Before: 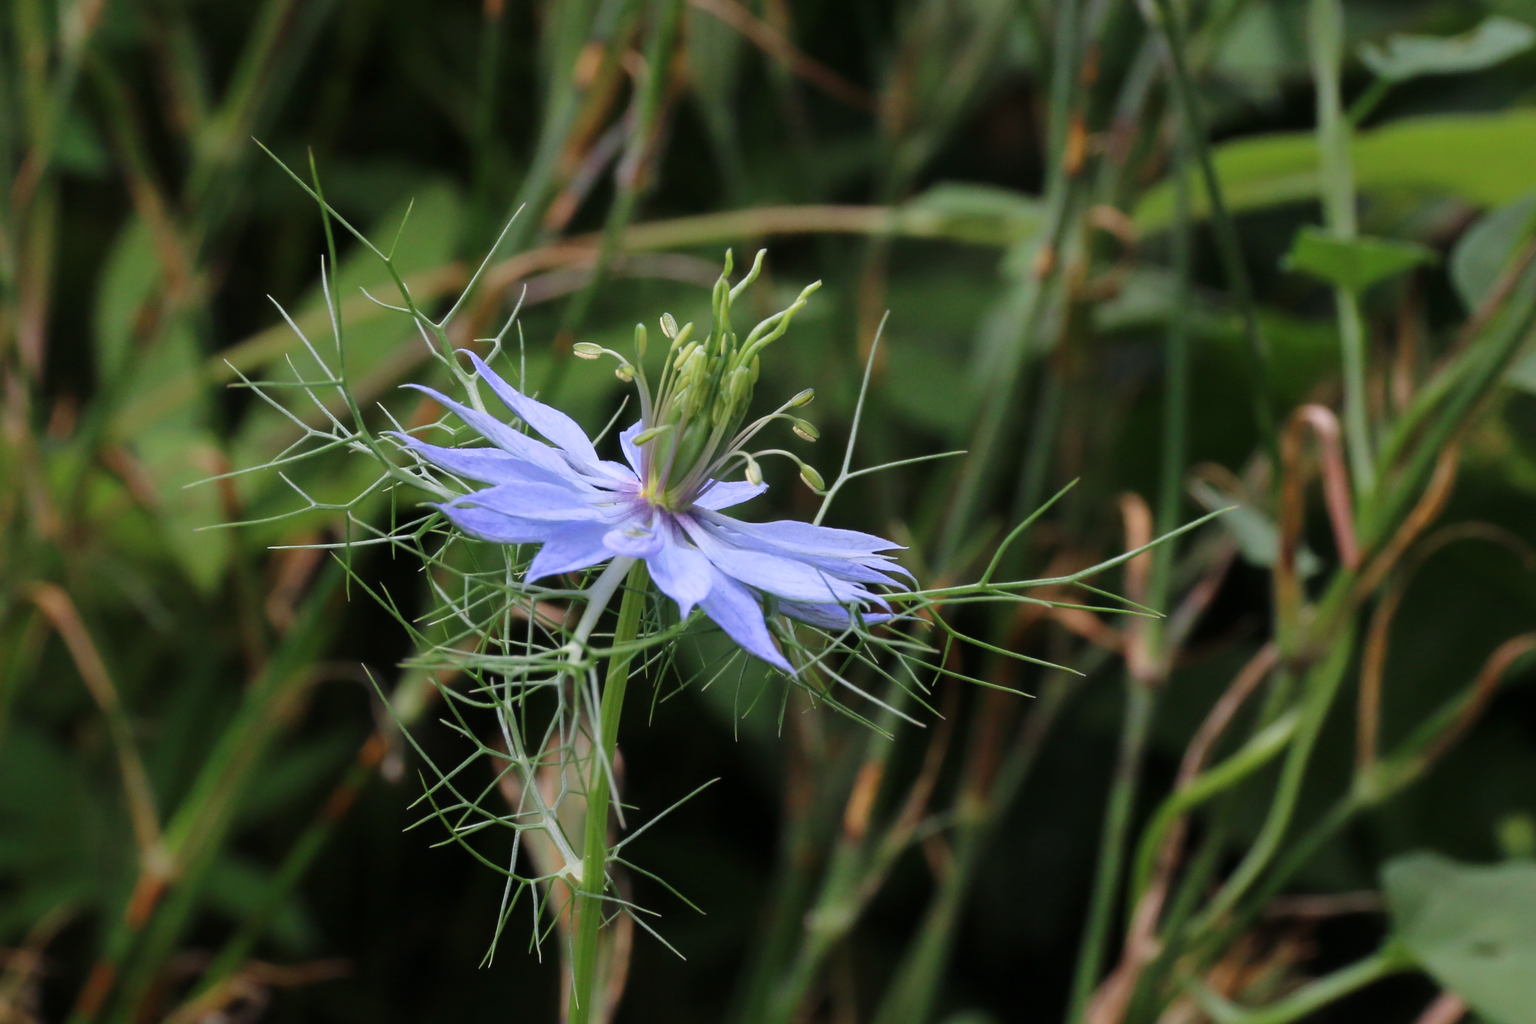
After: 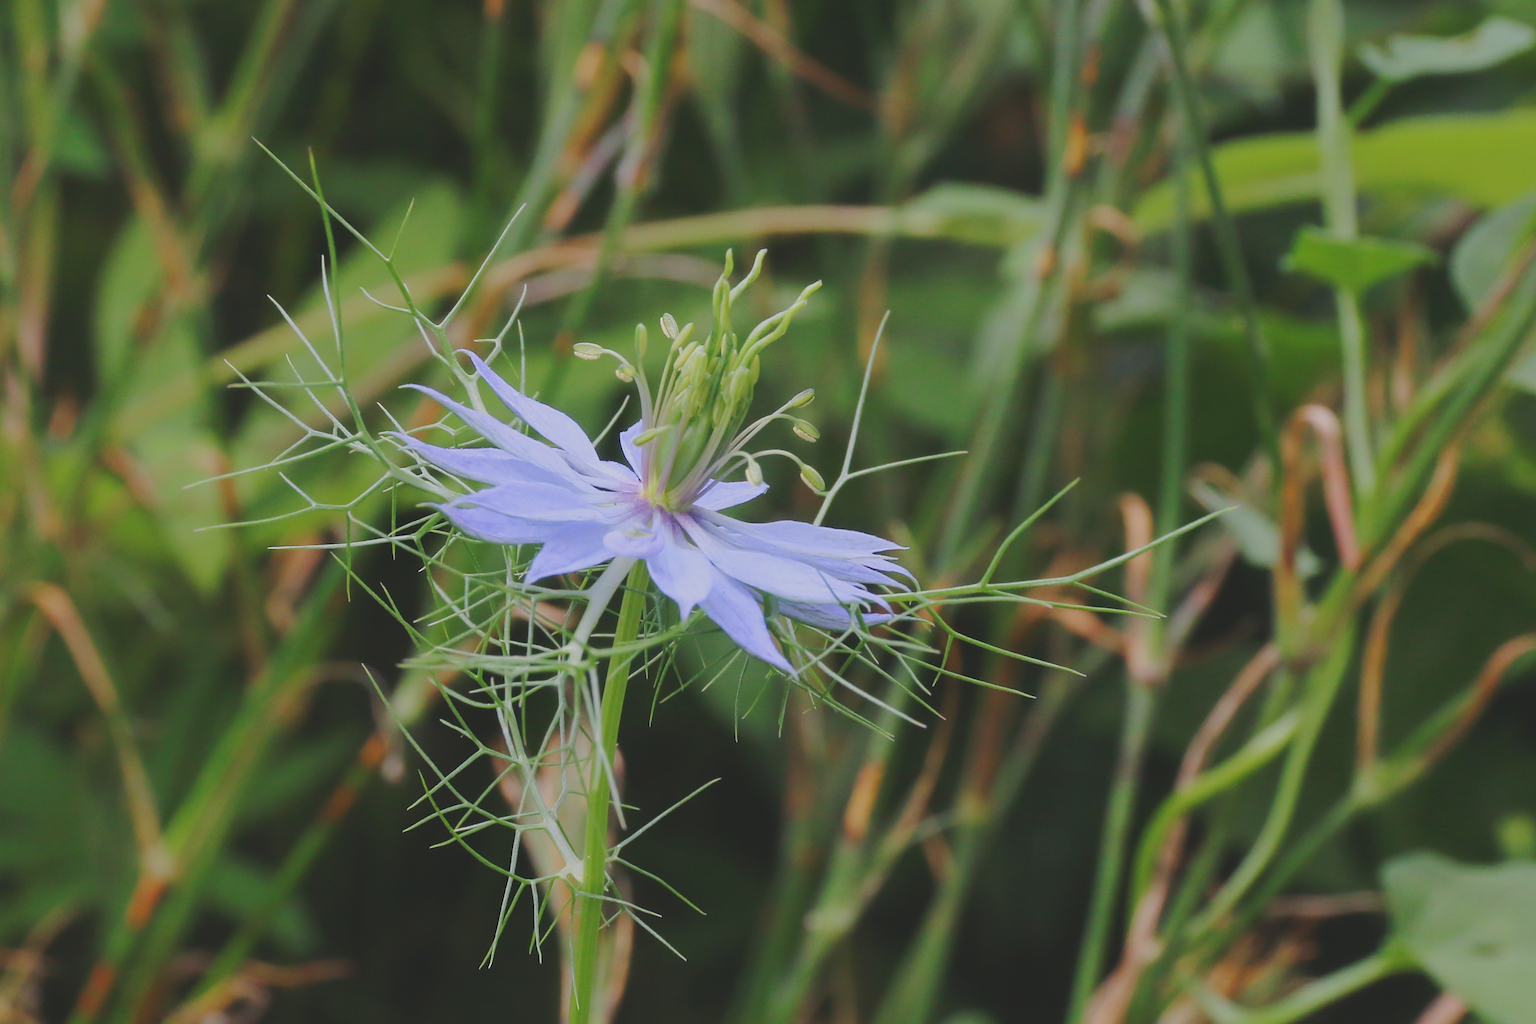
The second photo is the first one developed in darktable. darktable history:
rgb levels: preserve colors max RGB
base curve: curves: ch0 [(0, 0) (0.158, 0.273) (0.879, 0.895) (1, 1)], preserve colors none
contrast brightness saturation: contrast -0.28
sharpen: on, module defaults
